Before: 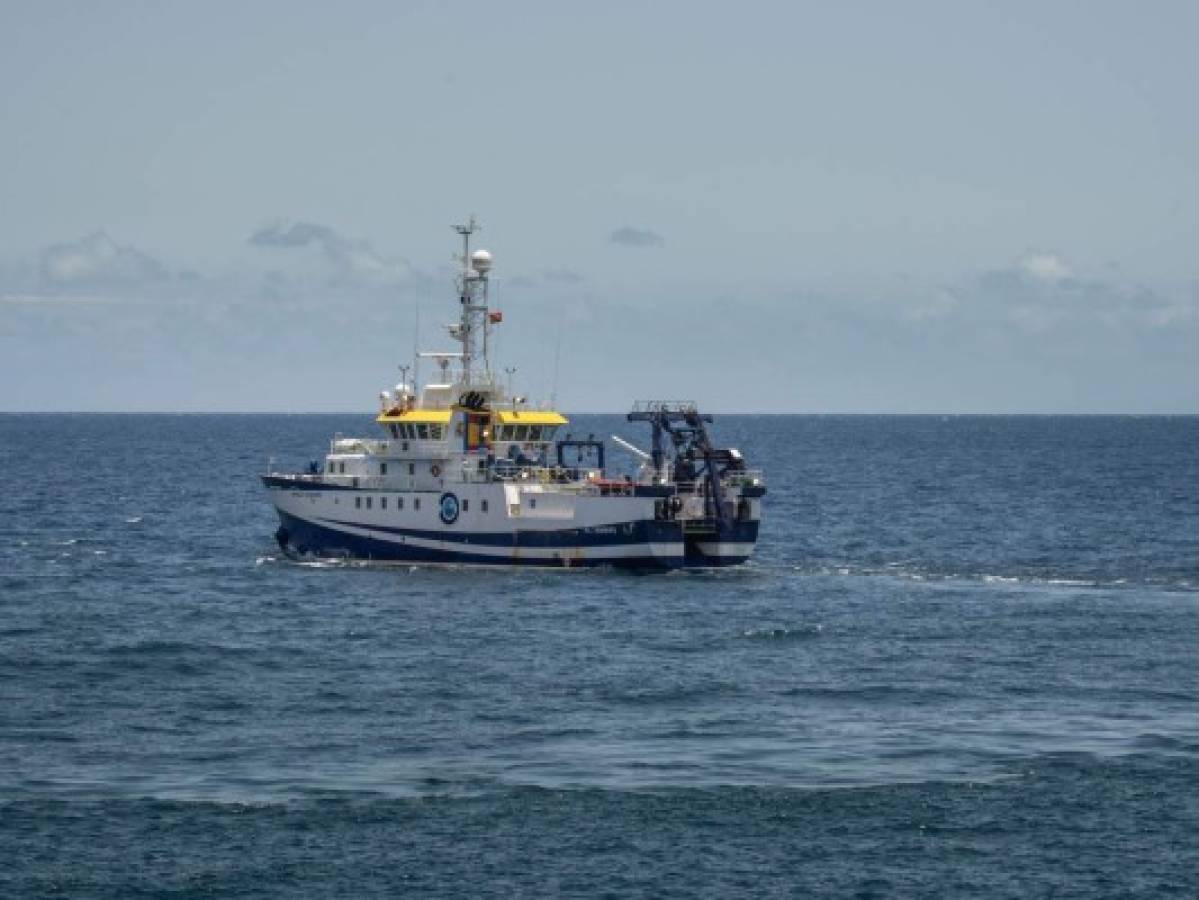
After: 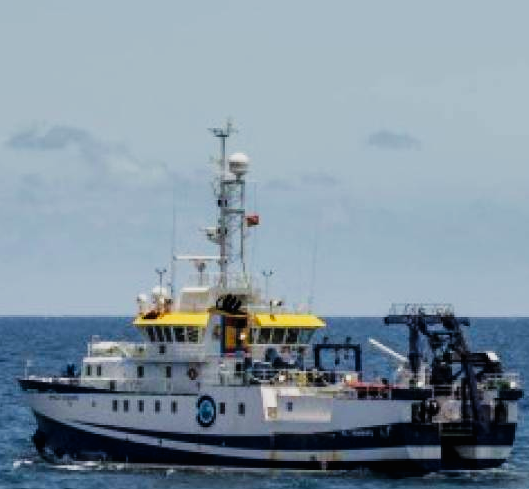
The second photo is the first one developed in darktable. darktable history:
filmic rgb: black relative exposure -7.65 EV, white relative exposure 4.56 EV, threshold 5.98 EV, hardness 3.61, enable highlight reconstruction true
tone curve: curves: ch0 [(0, 0) (0.003, 0.008) (0.011, 0.008) (0.025, 0.011) (0.044, 0.017) (0.069, 0.029) (0.1, 0.045) (0.136, 0.067) (0.177, 0.103) (0.224, 0.151) (0.277, 0.21) (0.335, 0.285) (0.399, 0.37) (0.468, 0.462) (0.543, 0.568) (0.623, 0.679) (0.709, 0.79) (0.801, 0.876) (0.898, 0.936) (1, 1)], preserve colors none
crop: left 20.343%, top 10.869%, right 35.529%, bottom 34.703%
